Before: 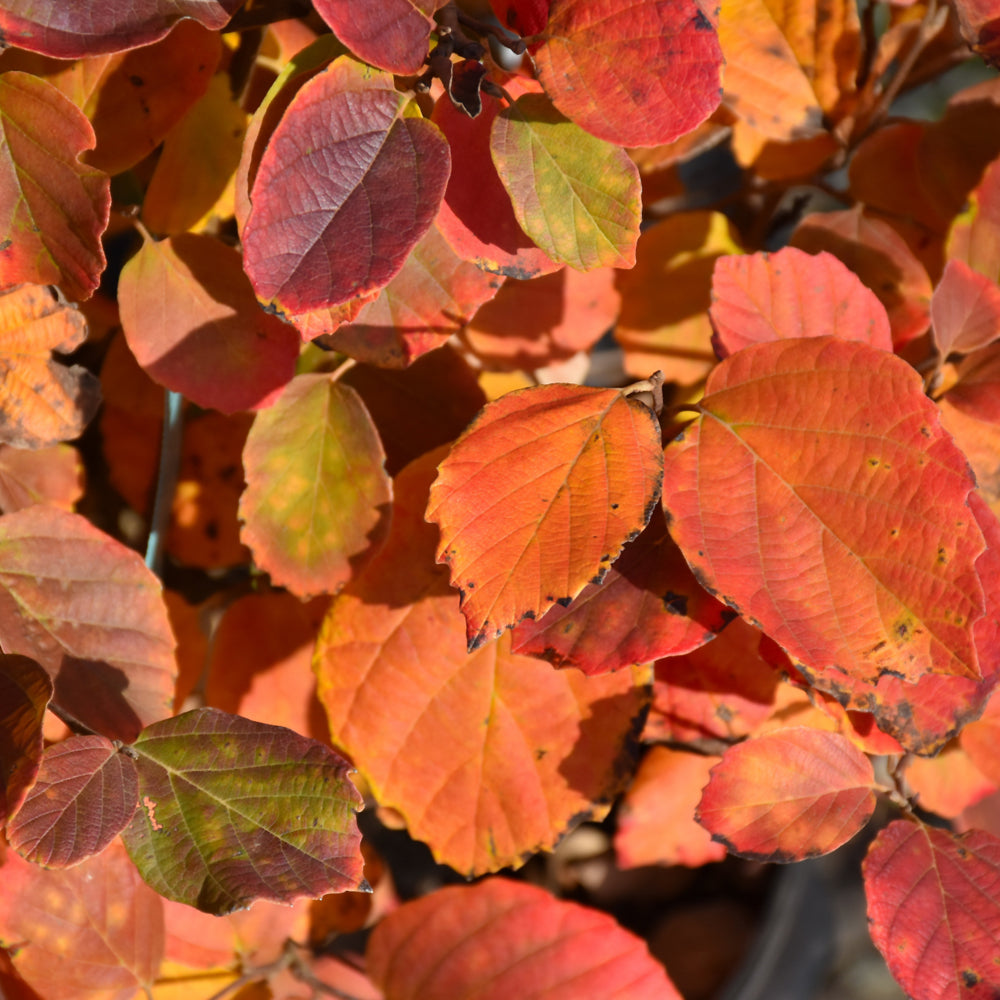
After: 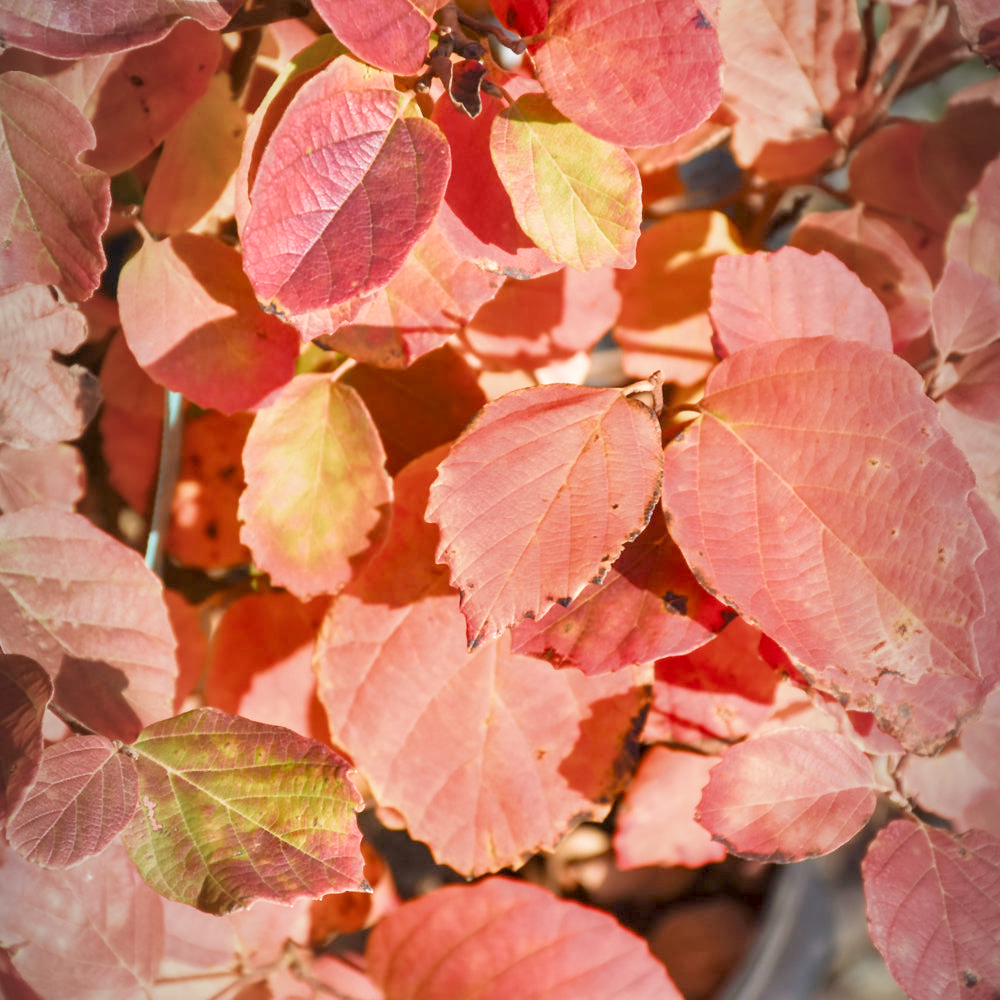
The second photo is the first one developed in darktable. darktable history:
filmic rgb: middle gray luminance 4.29%, black relative exposure -13 EV, white relative exposure 5 EV, threshold 6 EV, target black luminance 0%, hardness 5.19, latitude 59.69%, contrast 0.767, highlights saturation mix 5%, shadows ↔ highlights balance 25.95%, add noise in highlights 0, color science v3 (2019), use custom middle-gray values true, iterations of high-quality reconstruction 0, contrast in highlights soft, enable highlight reconstruction true
velvia: on, module defaults
local contrast: on, module defaults
shadows and highlights: shadows 20.55, highlights -20.99, soften with gaussian
vignetting: fall-off start 97%, fall-off radius 100%, width/height ratio 0.609, unbound false
